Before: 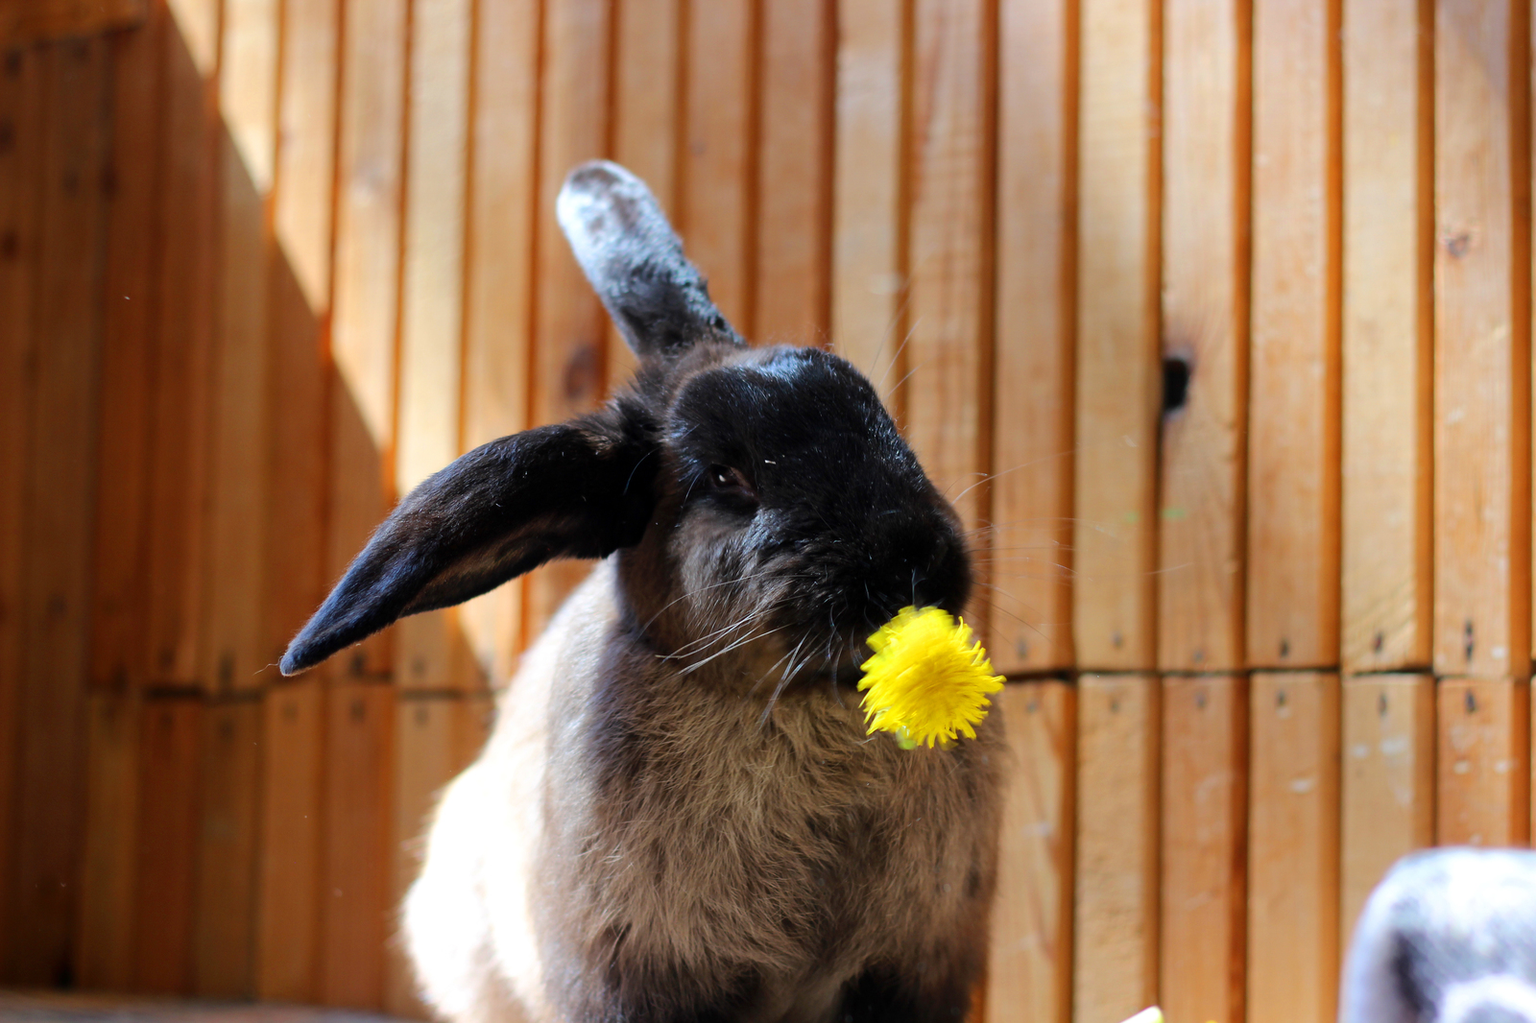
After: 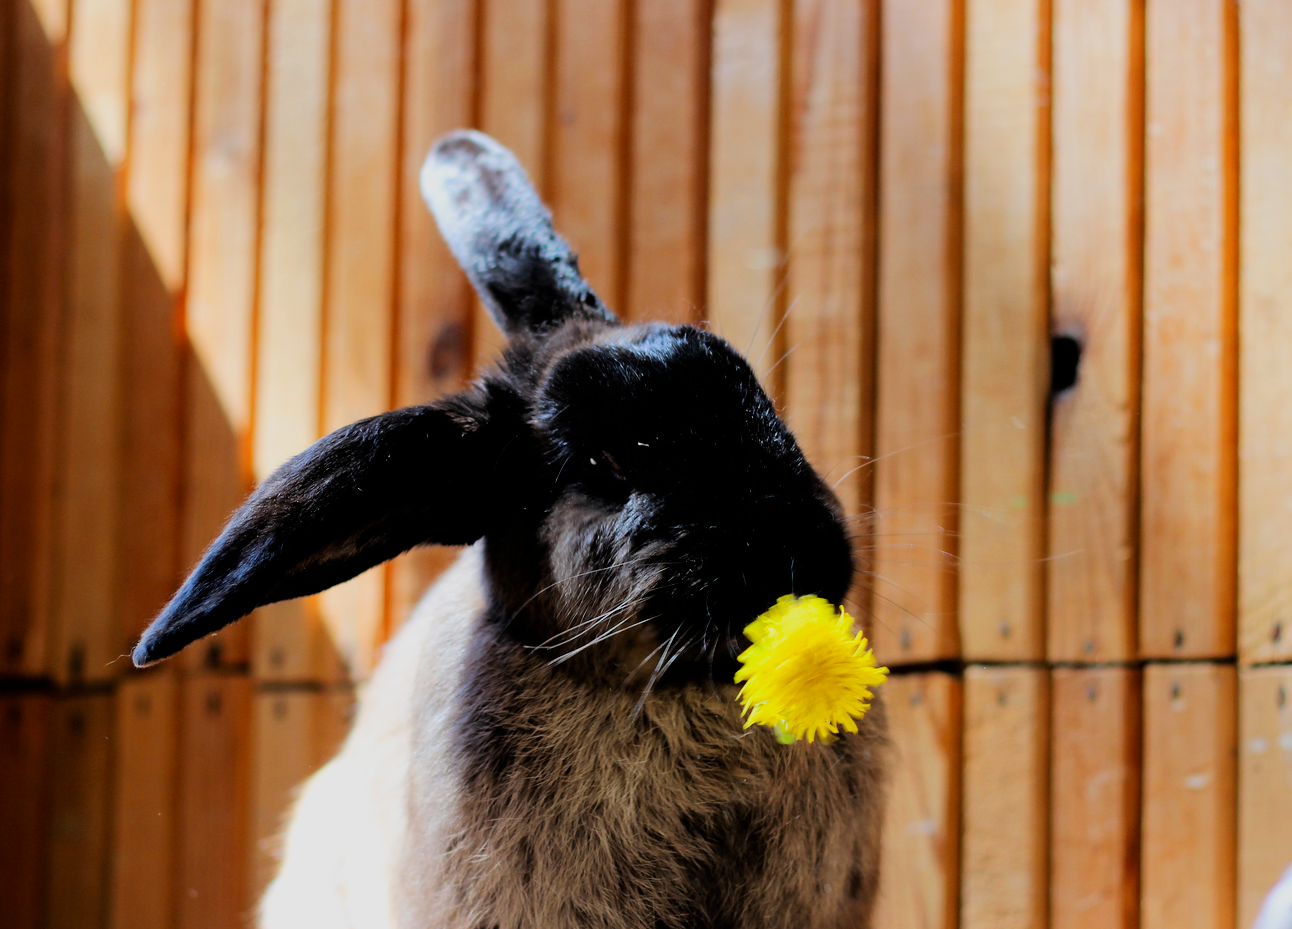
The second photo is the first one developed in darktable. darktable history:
contrast brightness saturation: saturation 0.12
filmic rgb: black relative exposure -5.08 EV, white relative exposure 3.98 EV, threshold 5.96 EV, hardness 2.9, contrast 1.299, highlights saturation mix -30.01%, enable highlight reconstruction true
crop: left 9.997%, top 3.539%, right 9.246%, bottom 9.255%
